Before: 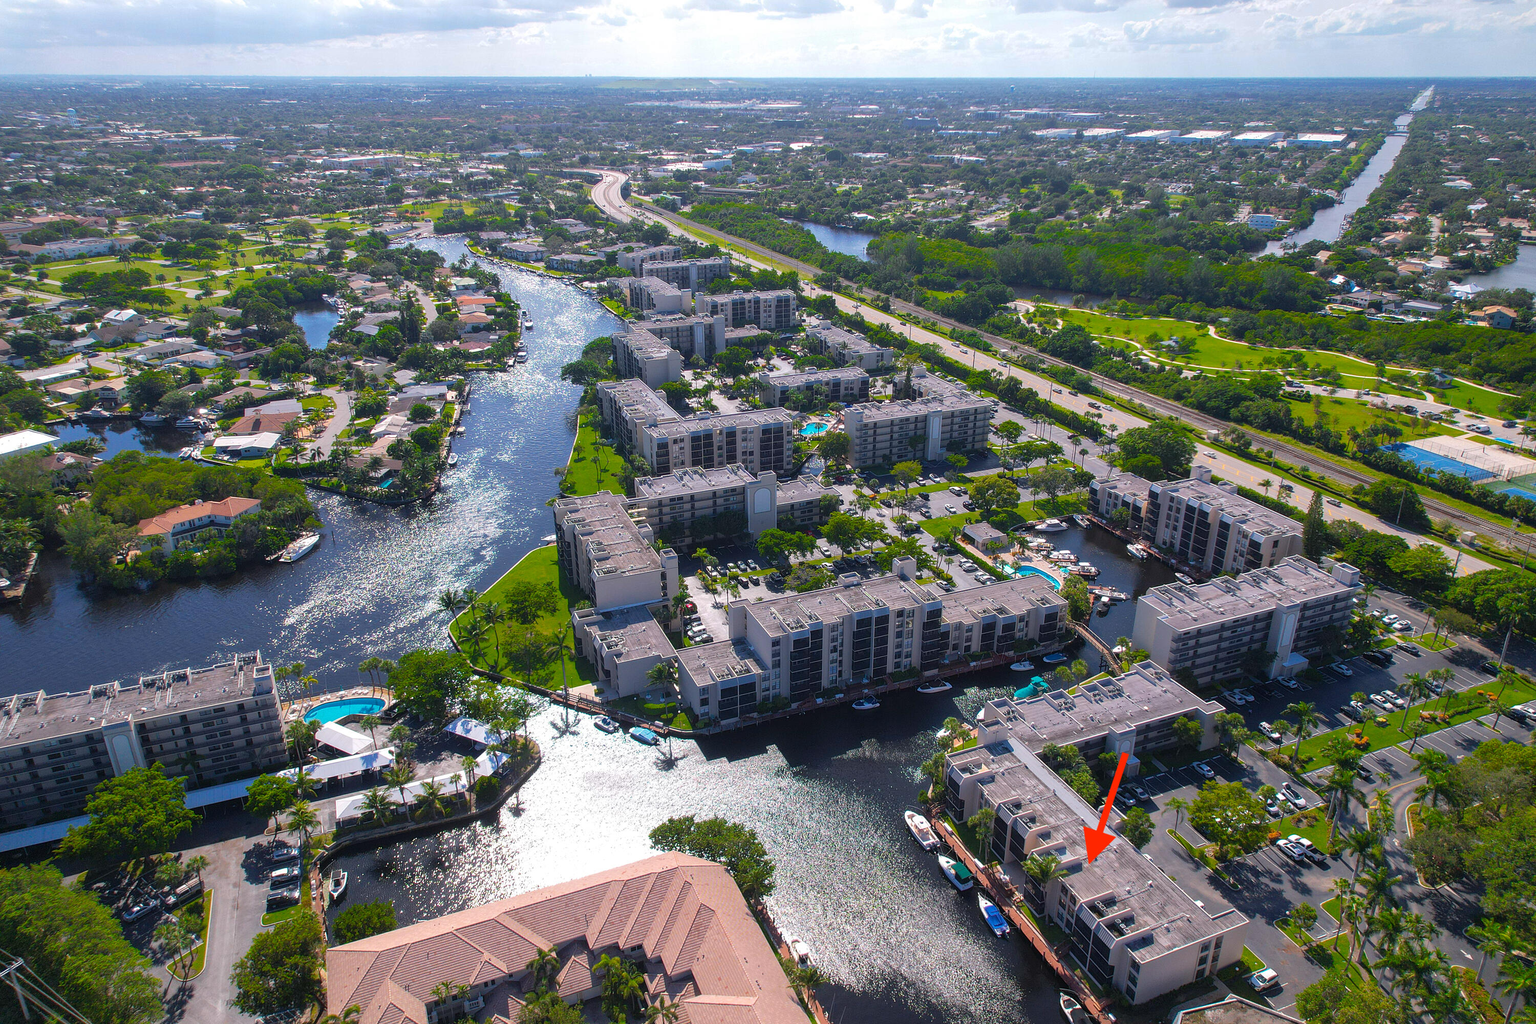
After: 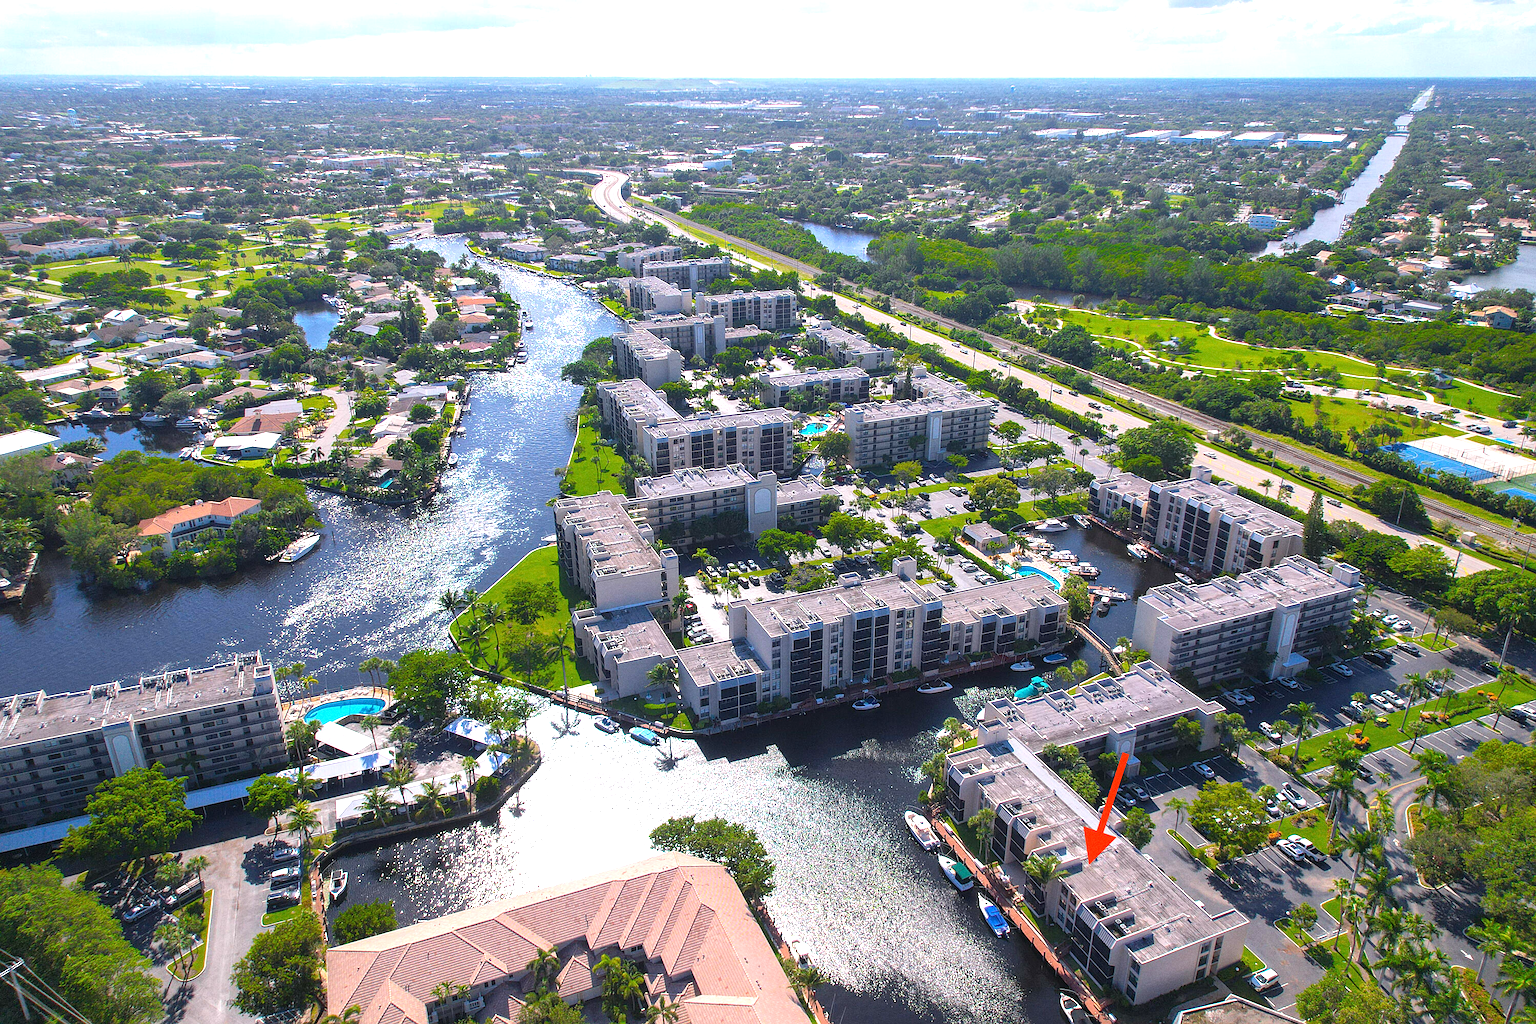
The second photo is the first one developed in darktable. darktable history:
exposure: black level correction 0, exposure 0.7 EV, compensate exposure bias true, compensate highlight preservation false
sharpen: amount 0.2
grain: coarseness 0.47 ISO
